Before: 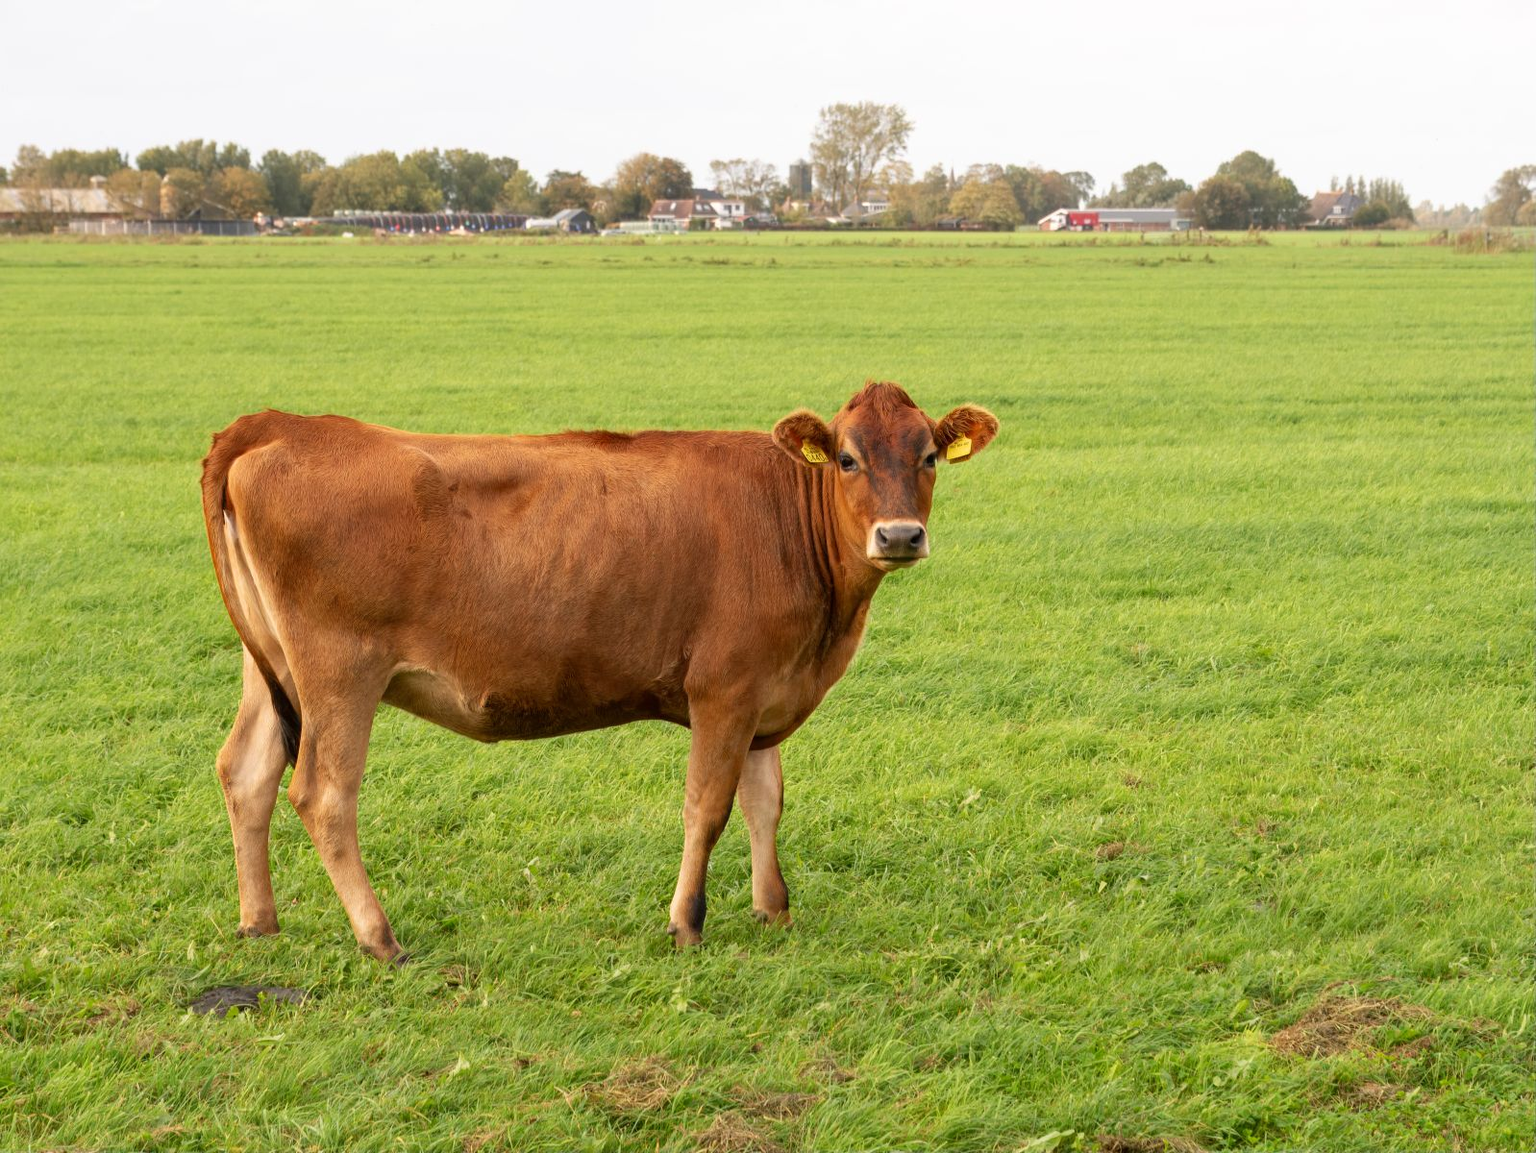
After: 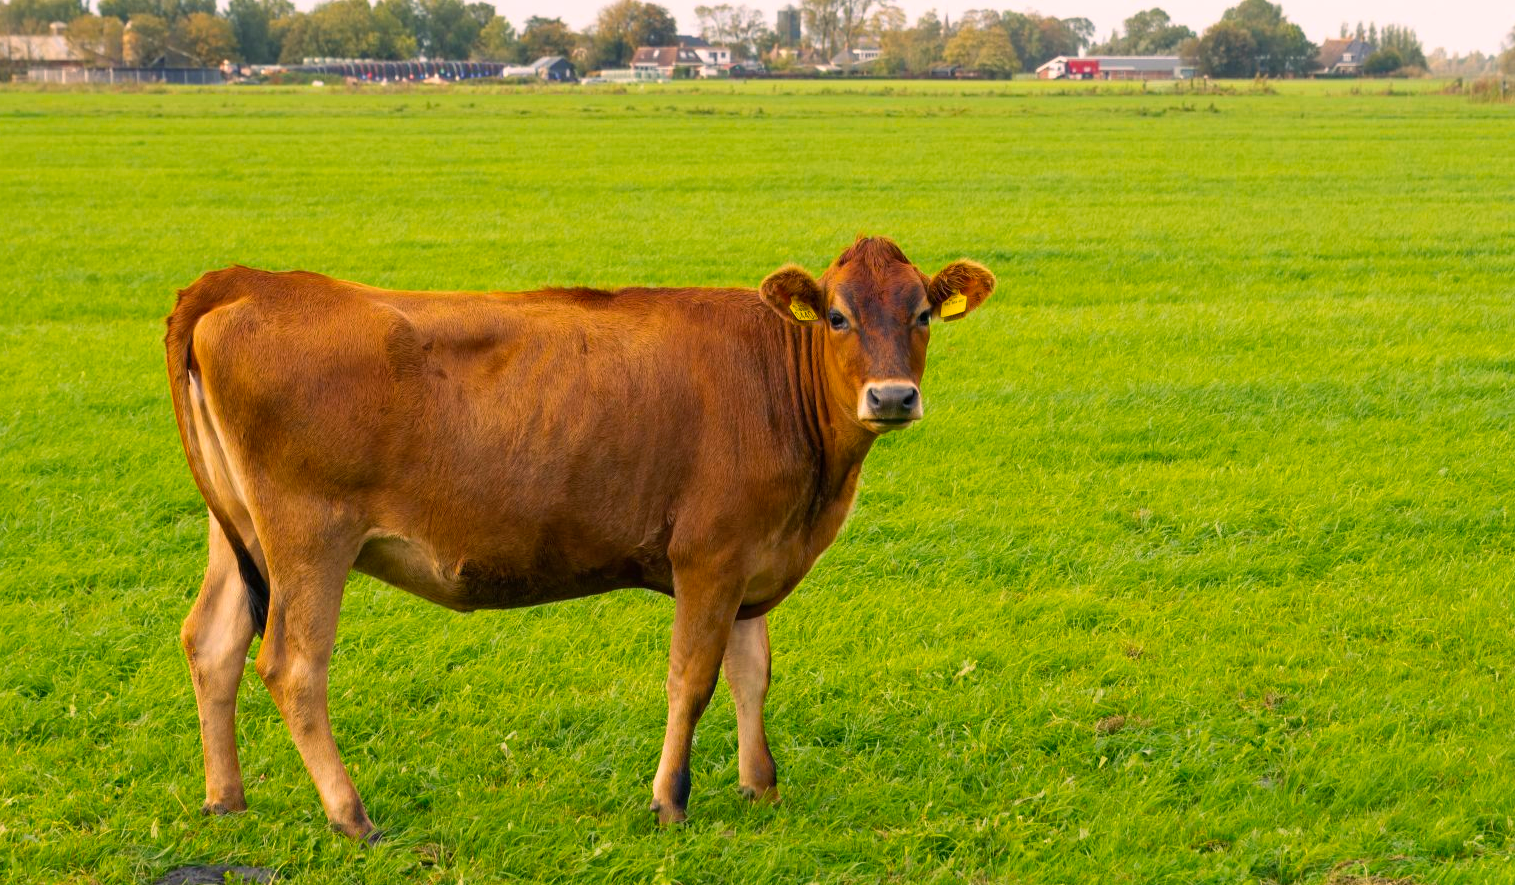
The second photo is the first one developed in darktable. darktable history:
color balance rgb: shadows lift › luminance 0.425%, shadows lift › chroma 6.799%, shadows lift › hue 300.03°, power › luminance -7.97%, power › chroma 2.292%, power › hue 218.51°, highlights gain › chroma 2.988%, highlights gain › hue 54.77°, perceptual saturation grading › global saturation 30.387%, global vibrance 20%
crop and rotate: left 2.8%, top 13.494%, right 2.362%, bottom 12.687%
